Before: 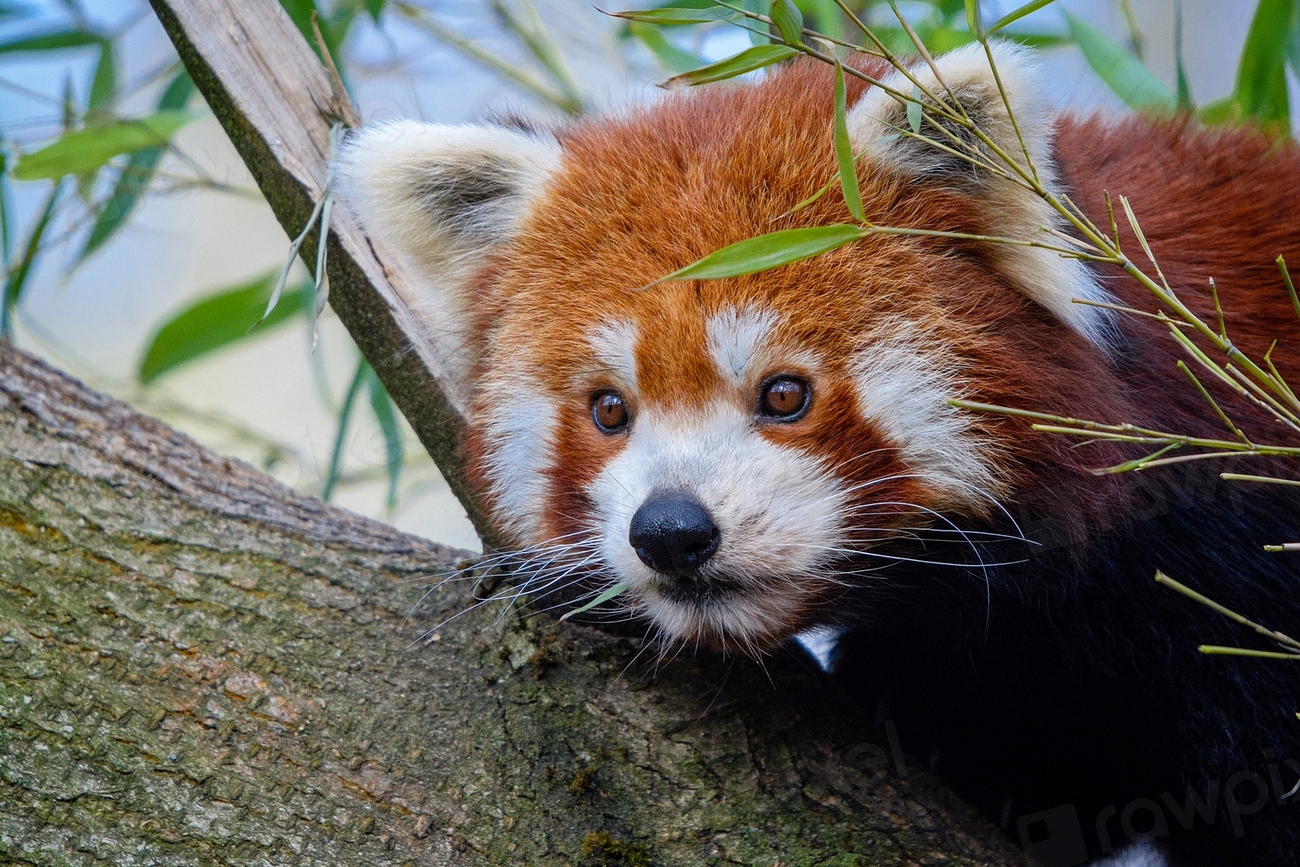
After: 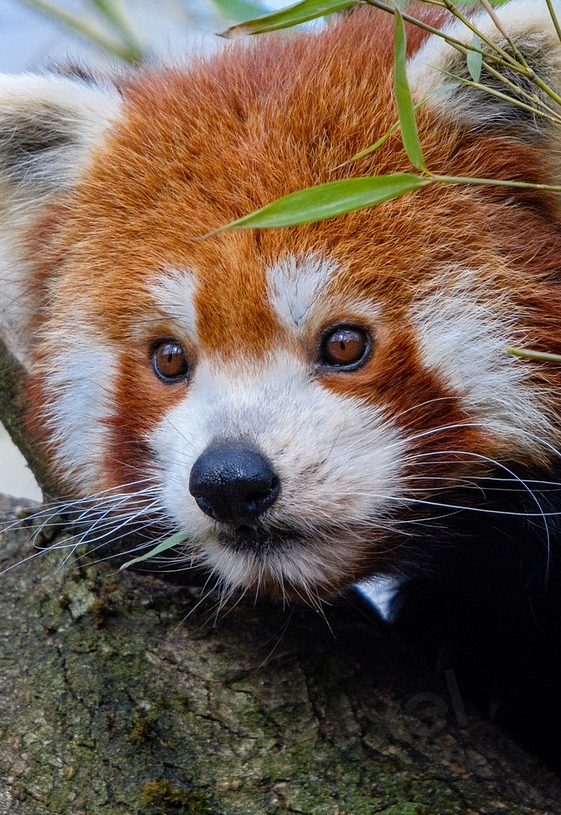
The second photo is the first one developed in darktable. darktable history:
crop: left 33.879%, top 5.973%, right 22.916%
